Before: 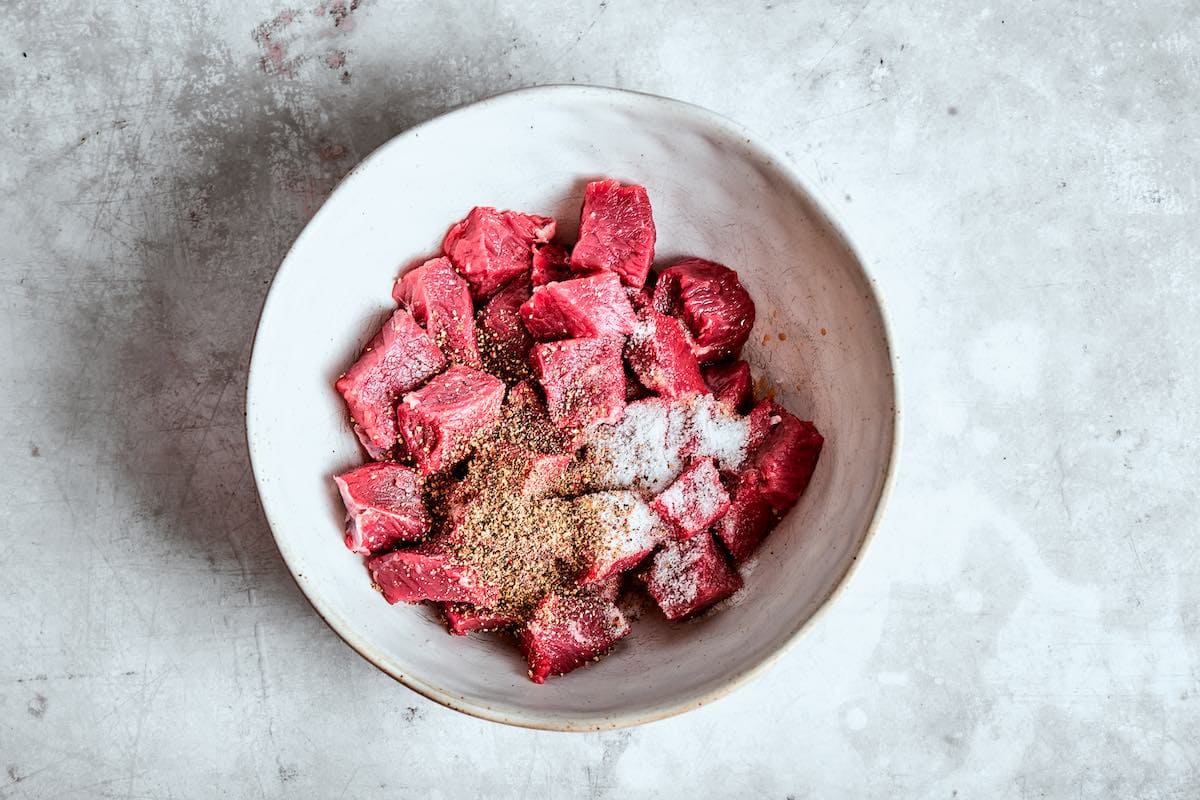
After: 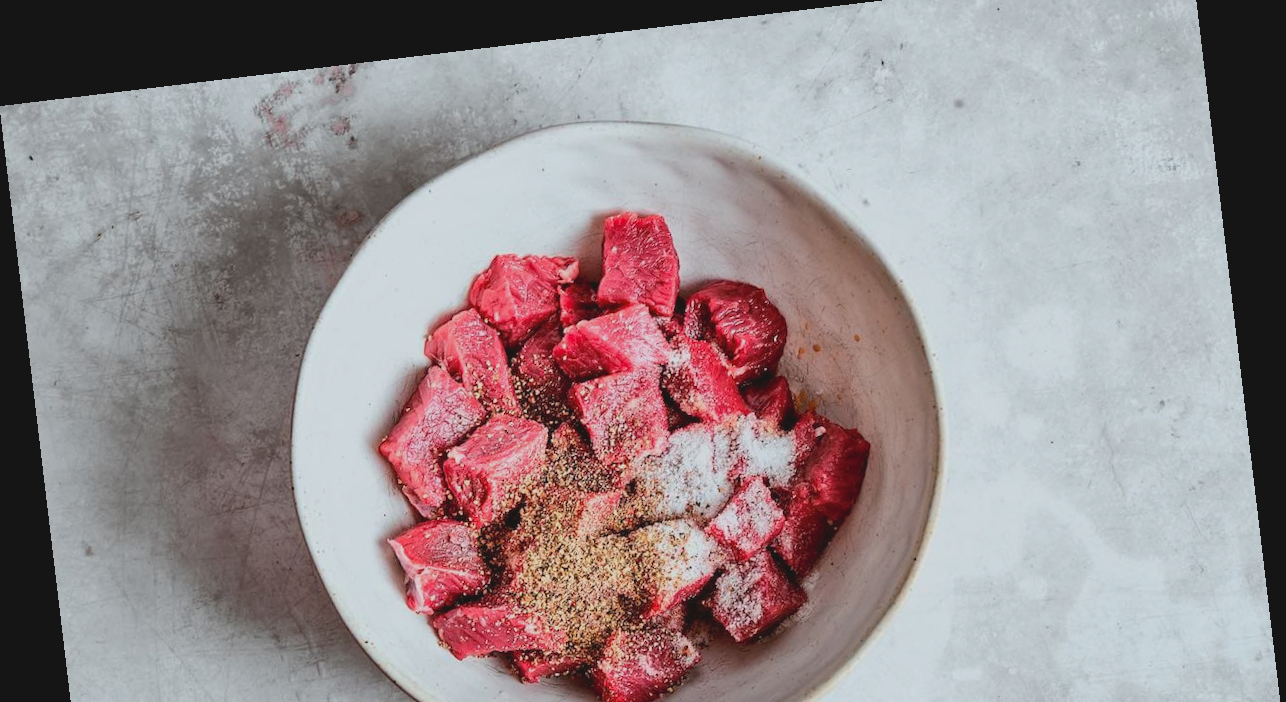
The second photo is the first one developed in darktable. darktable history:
contrast brightness saturation: contrast -0.1, brightness 0.05, saturation 0.08
crop: top 3.857%, bottom 21.132%
exposure: exposure -0.36 EV, compensate highlight preservation false
rotate and perspective: rotation -6.83°, automatic cropping off
